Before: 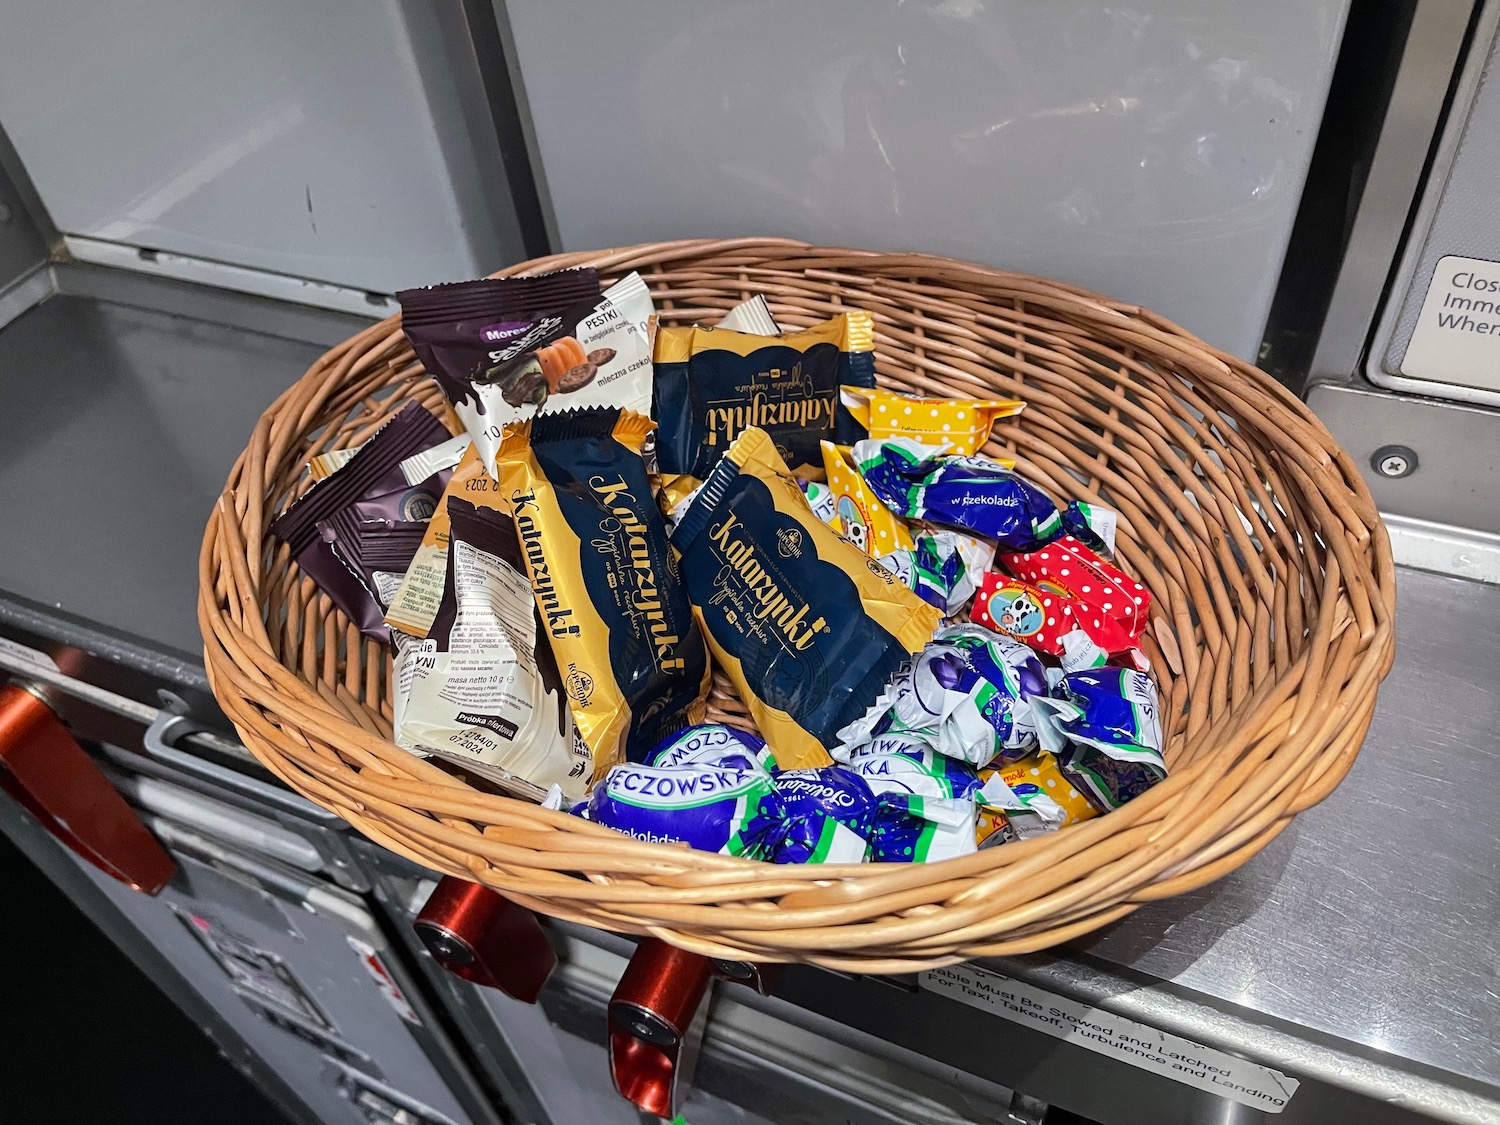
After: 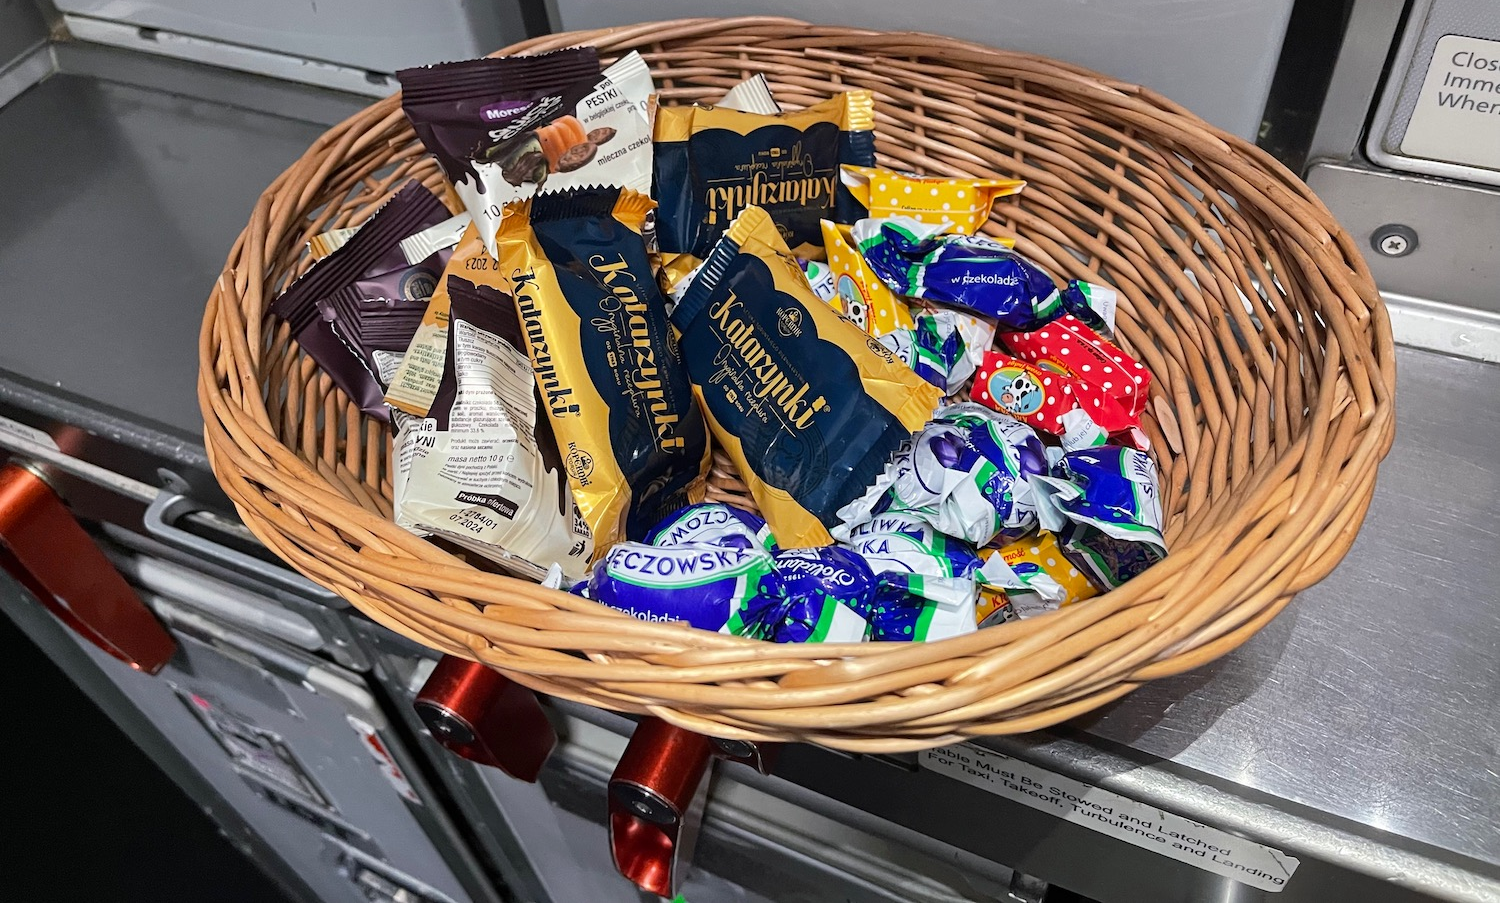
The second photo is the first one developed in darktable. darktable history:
crop and rotate: top 19.665%
